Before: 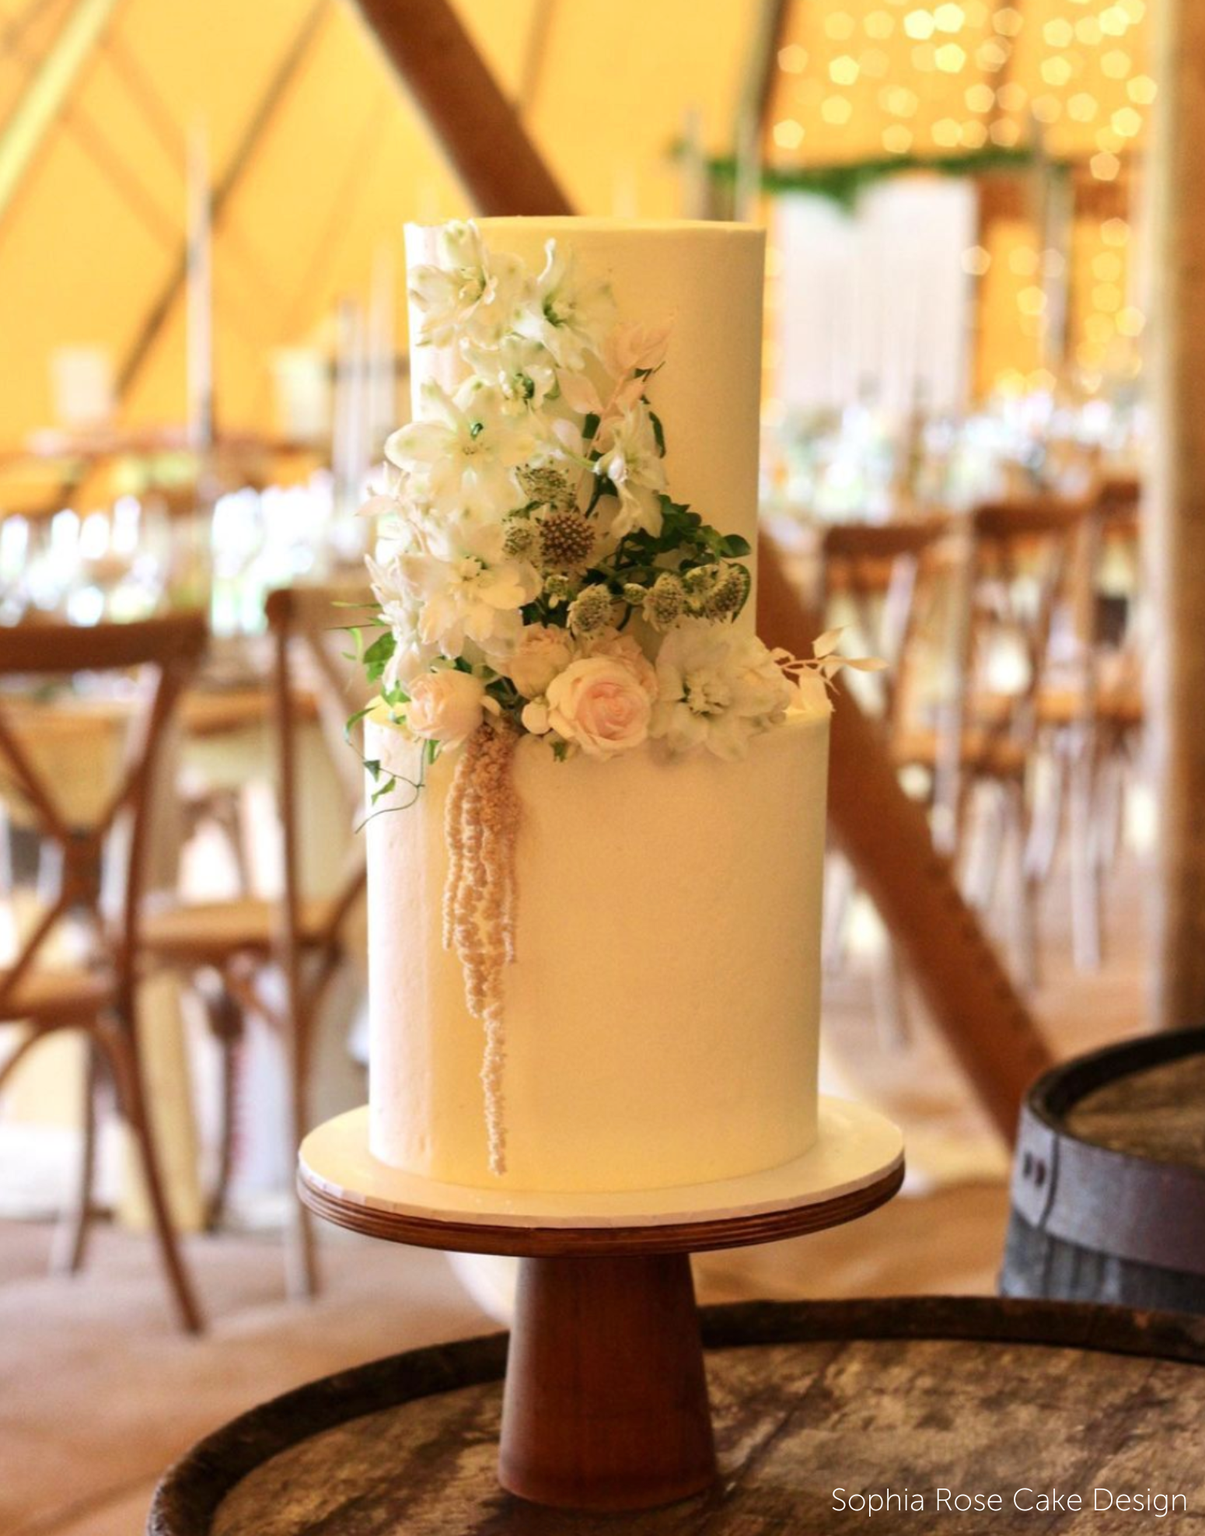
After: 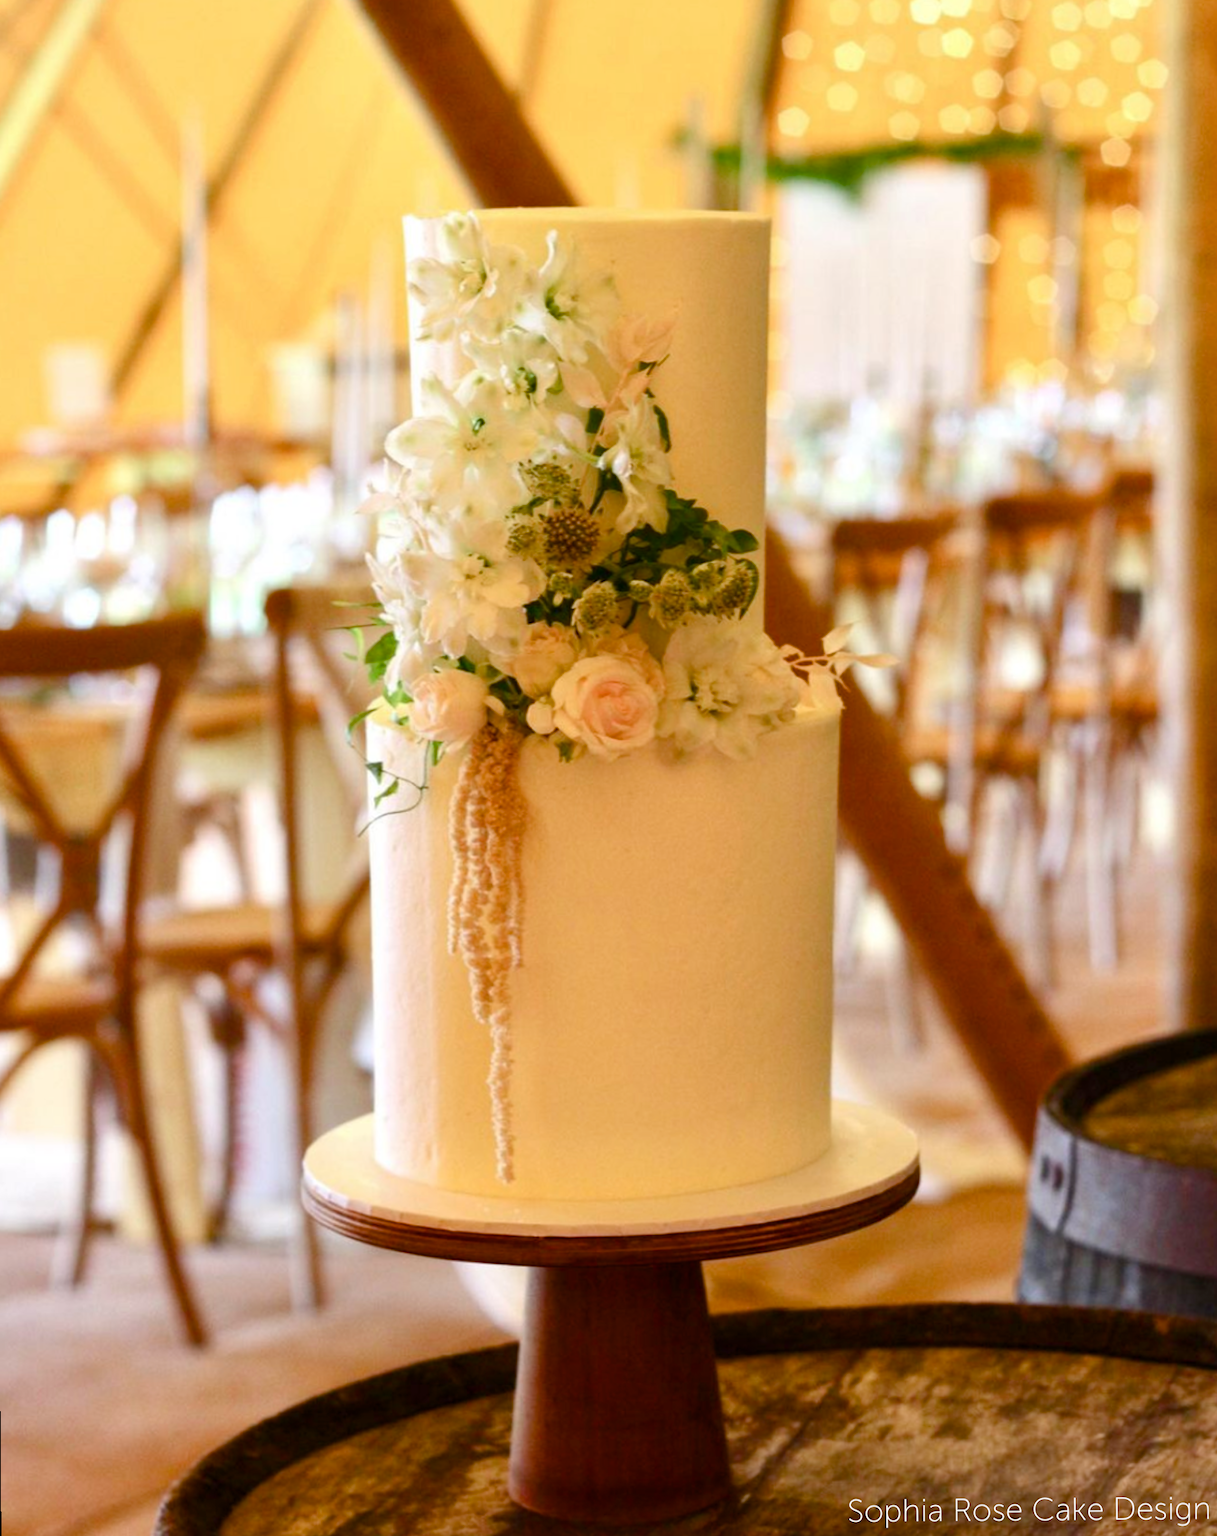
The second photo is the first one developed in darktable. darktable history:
color balance rgb: perceptual saturation grading › global saturation 20%, perceptual saturation grading › highlights -25%, perceptual saturation grading › shadows 50%
rotate and perspective: rotation -0.45°, automatic cropping original format, crop left 0.008, crop right 0.992, crop top 0.012, crop bottom 0.988
